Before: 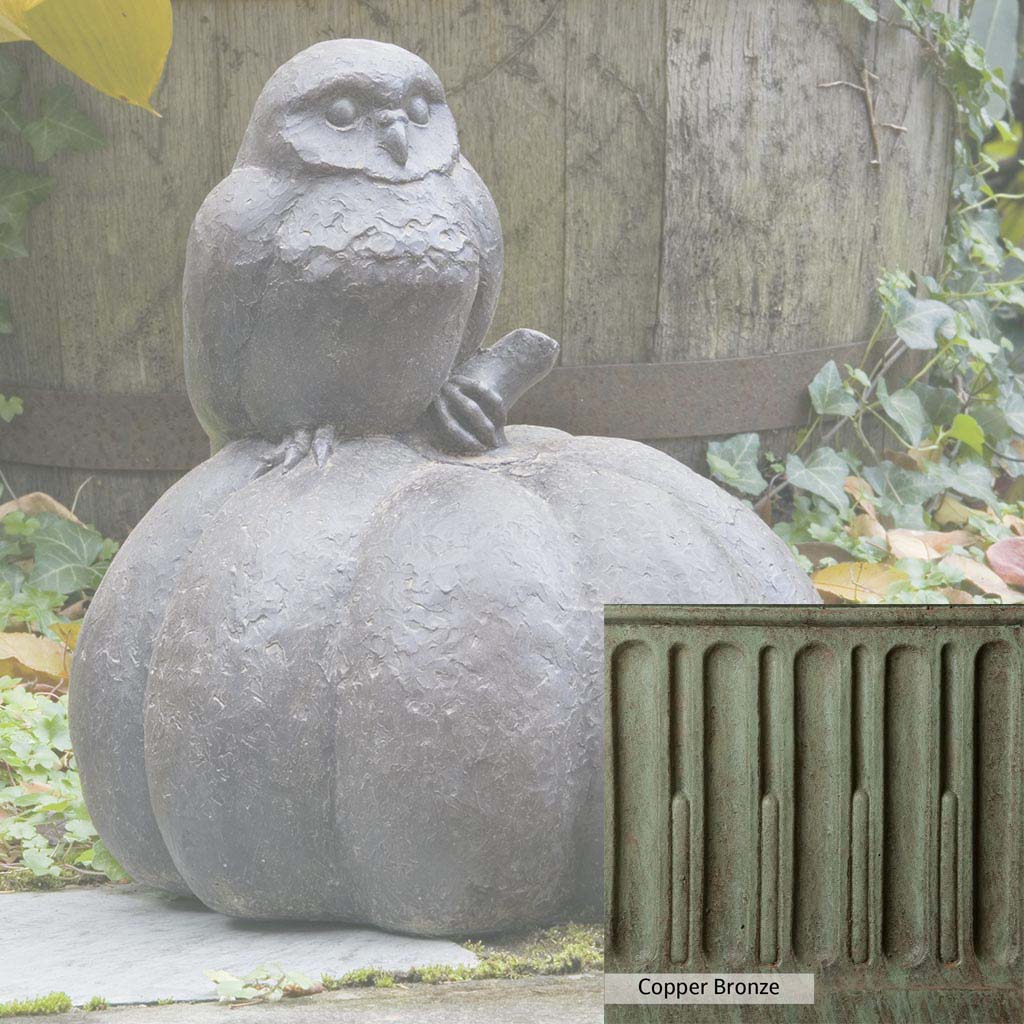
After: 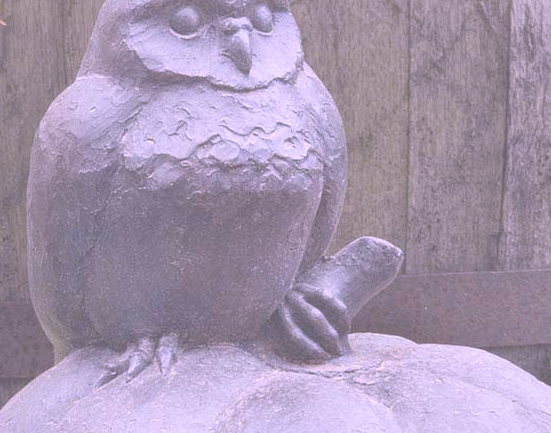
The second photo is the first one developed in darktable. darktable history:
color correction: highlights a* 15.46, highlights b* -20.56
crop: left 15.306%, top 9.065%, right 30.789%, bottom 48.638%
